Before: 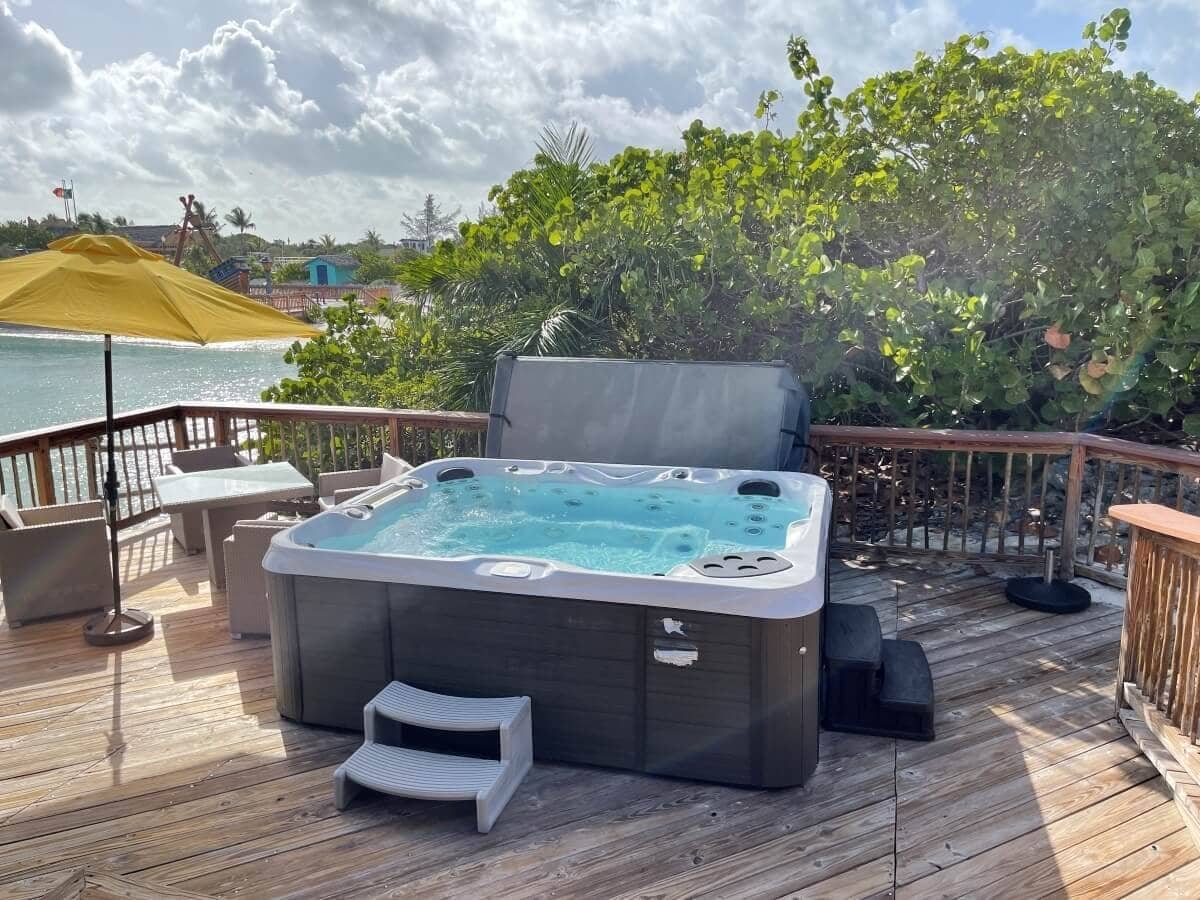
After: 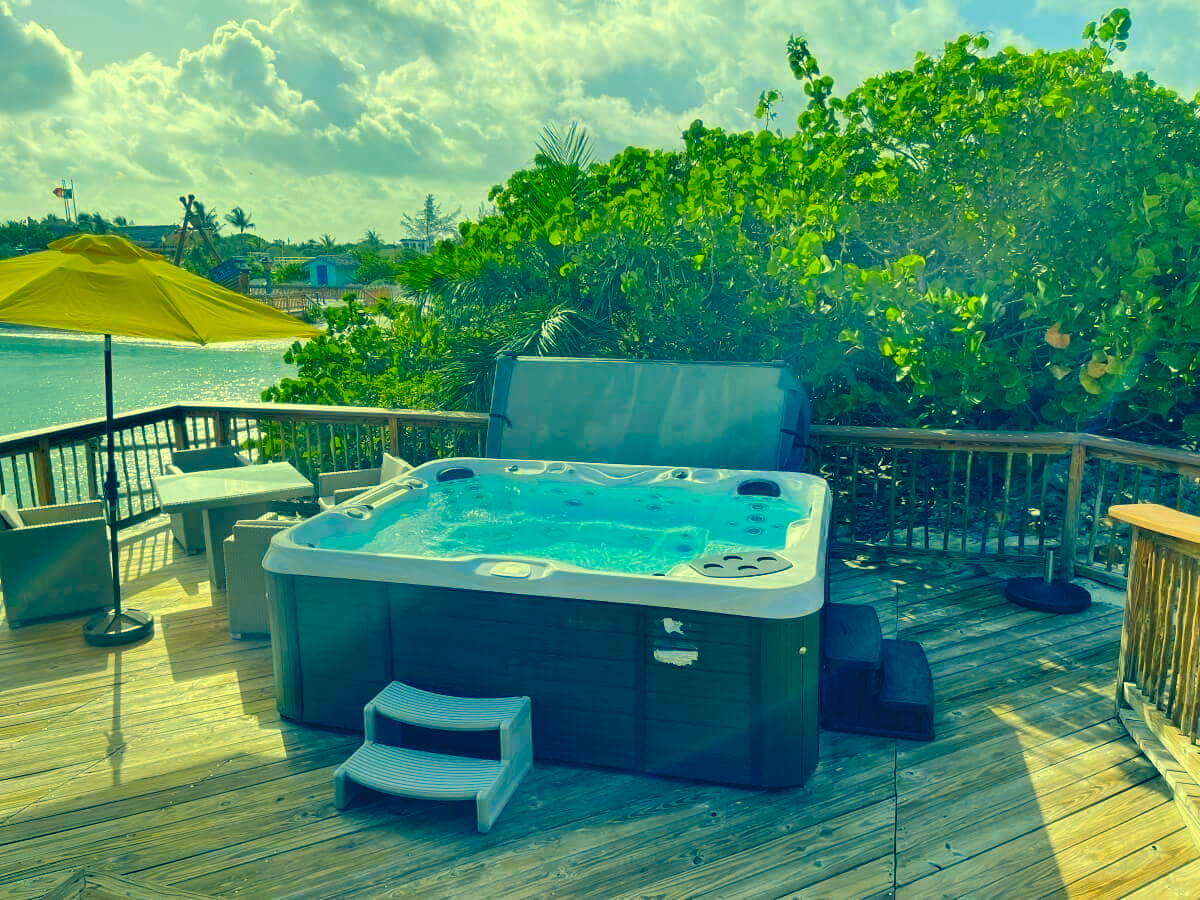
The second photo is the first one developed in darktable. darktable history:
color correction: highlights a* -15.58, highlights b* 40, shadows a* -40, shadows b* -26.18
contrast brightness saturation: saturation 0.5
